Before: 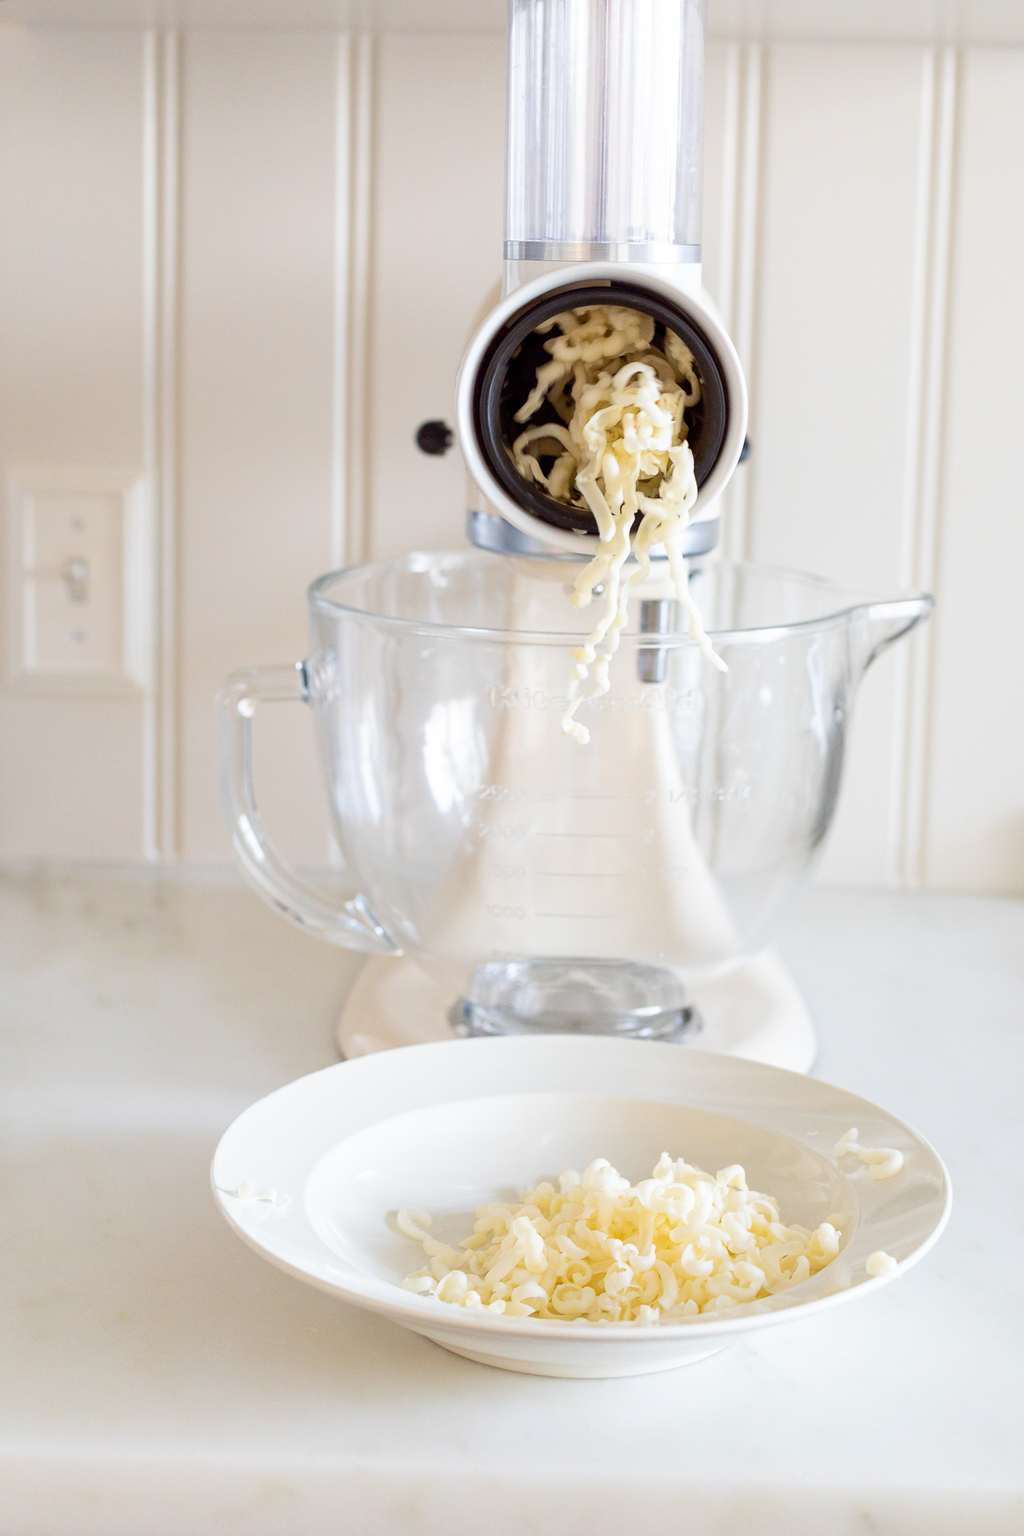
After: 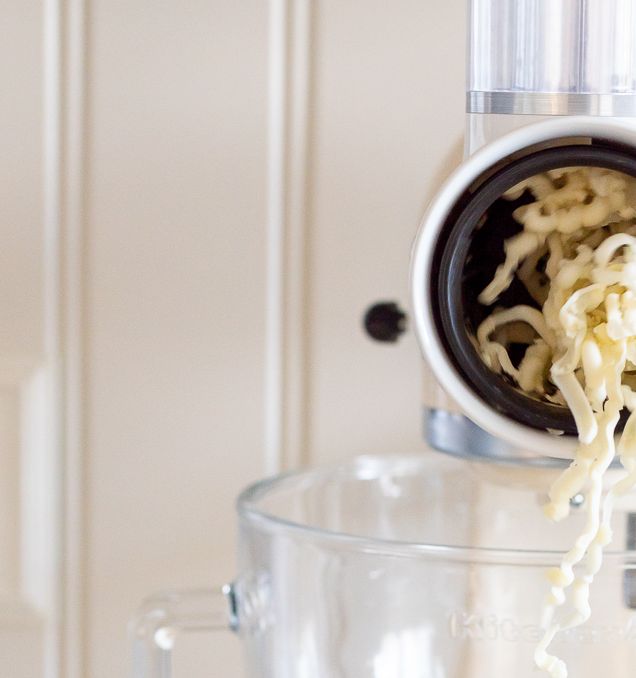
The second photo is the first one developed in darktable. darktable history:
crop: left 10.336%, top 10.648%, right 36.614%, bottom 51.674%
